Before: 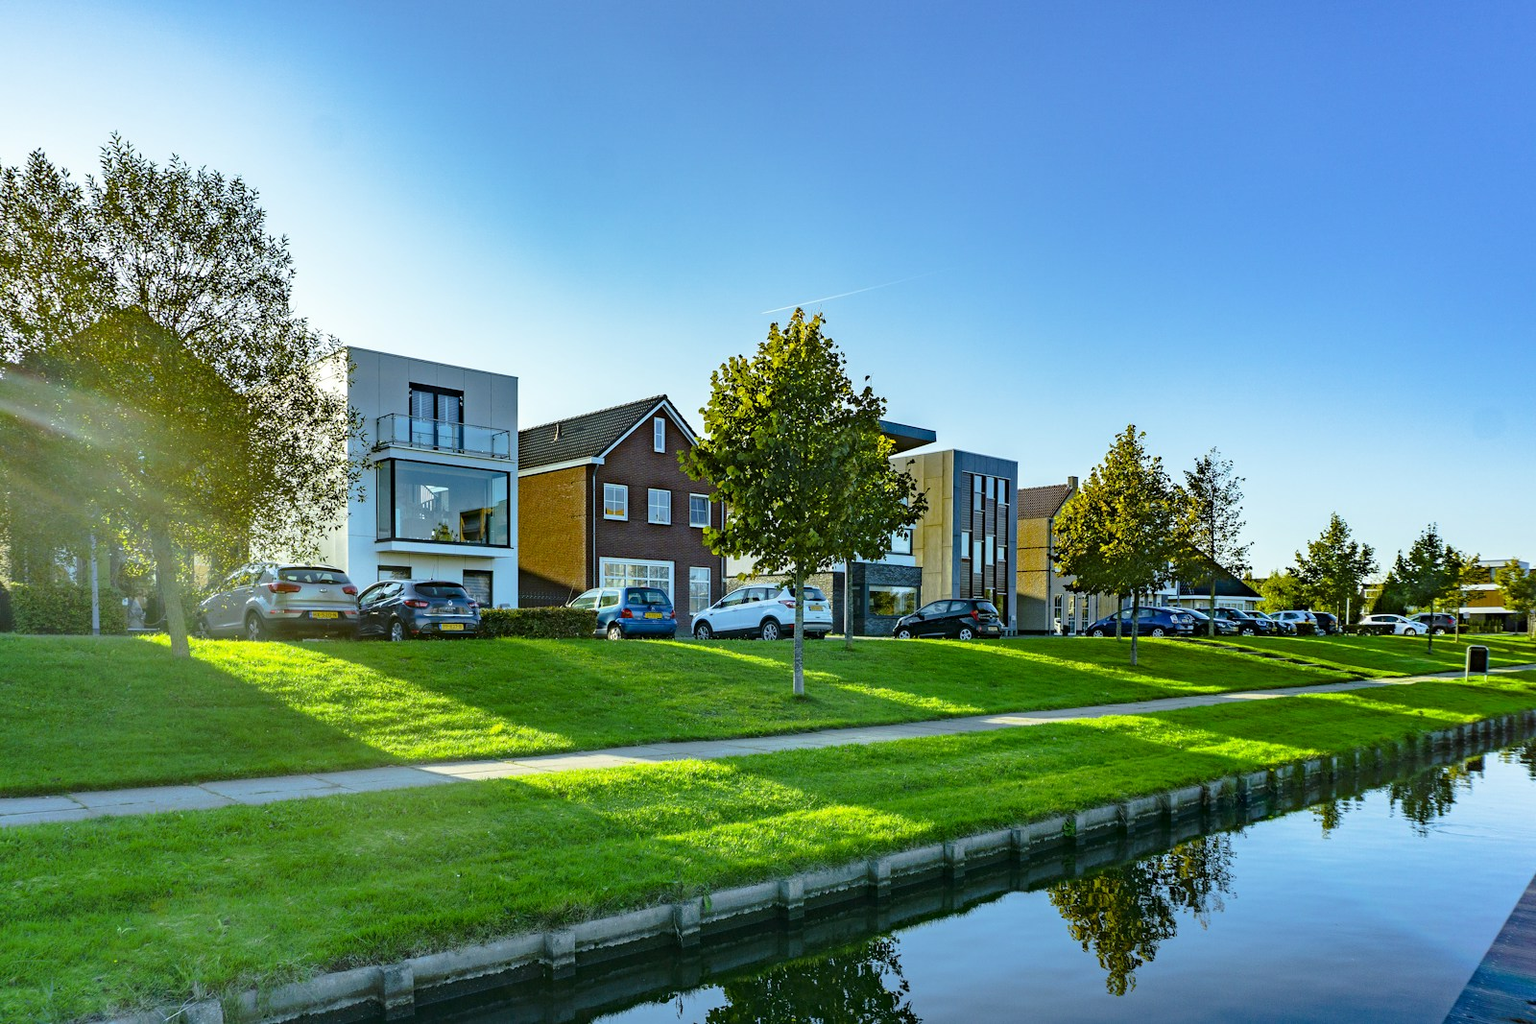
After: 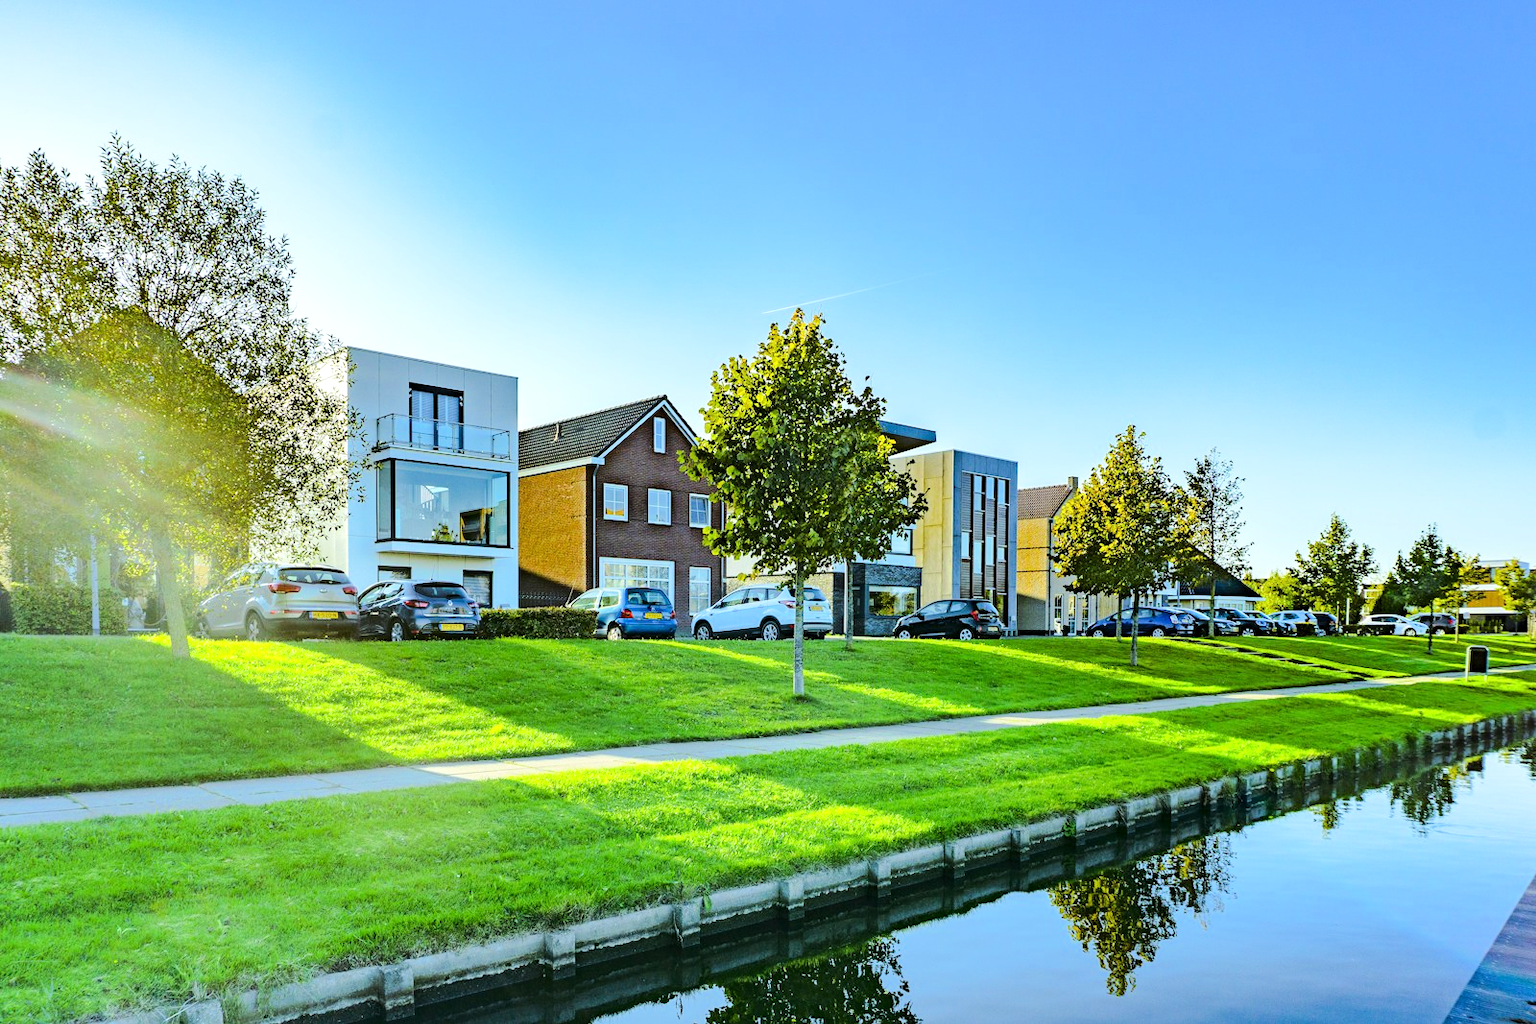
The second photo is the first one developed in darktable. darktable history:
tone equalizer: -7 EV 0.142 EV, -6 EV 0.604 EV, -5 EV 1.14 EV, -4 EV 1.31 EV, -3 EV 1.14 EV, -2 EV 0.6 EV, -1 EV 0.163 EV, edges refinement/feathering 500, mask exposure compensation -1.57 EV, preserve details no
